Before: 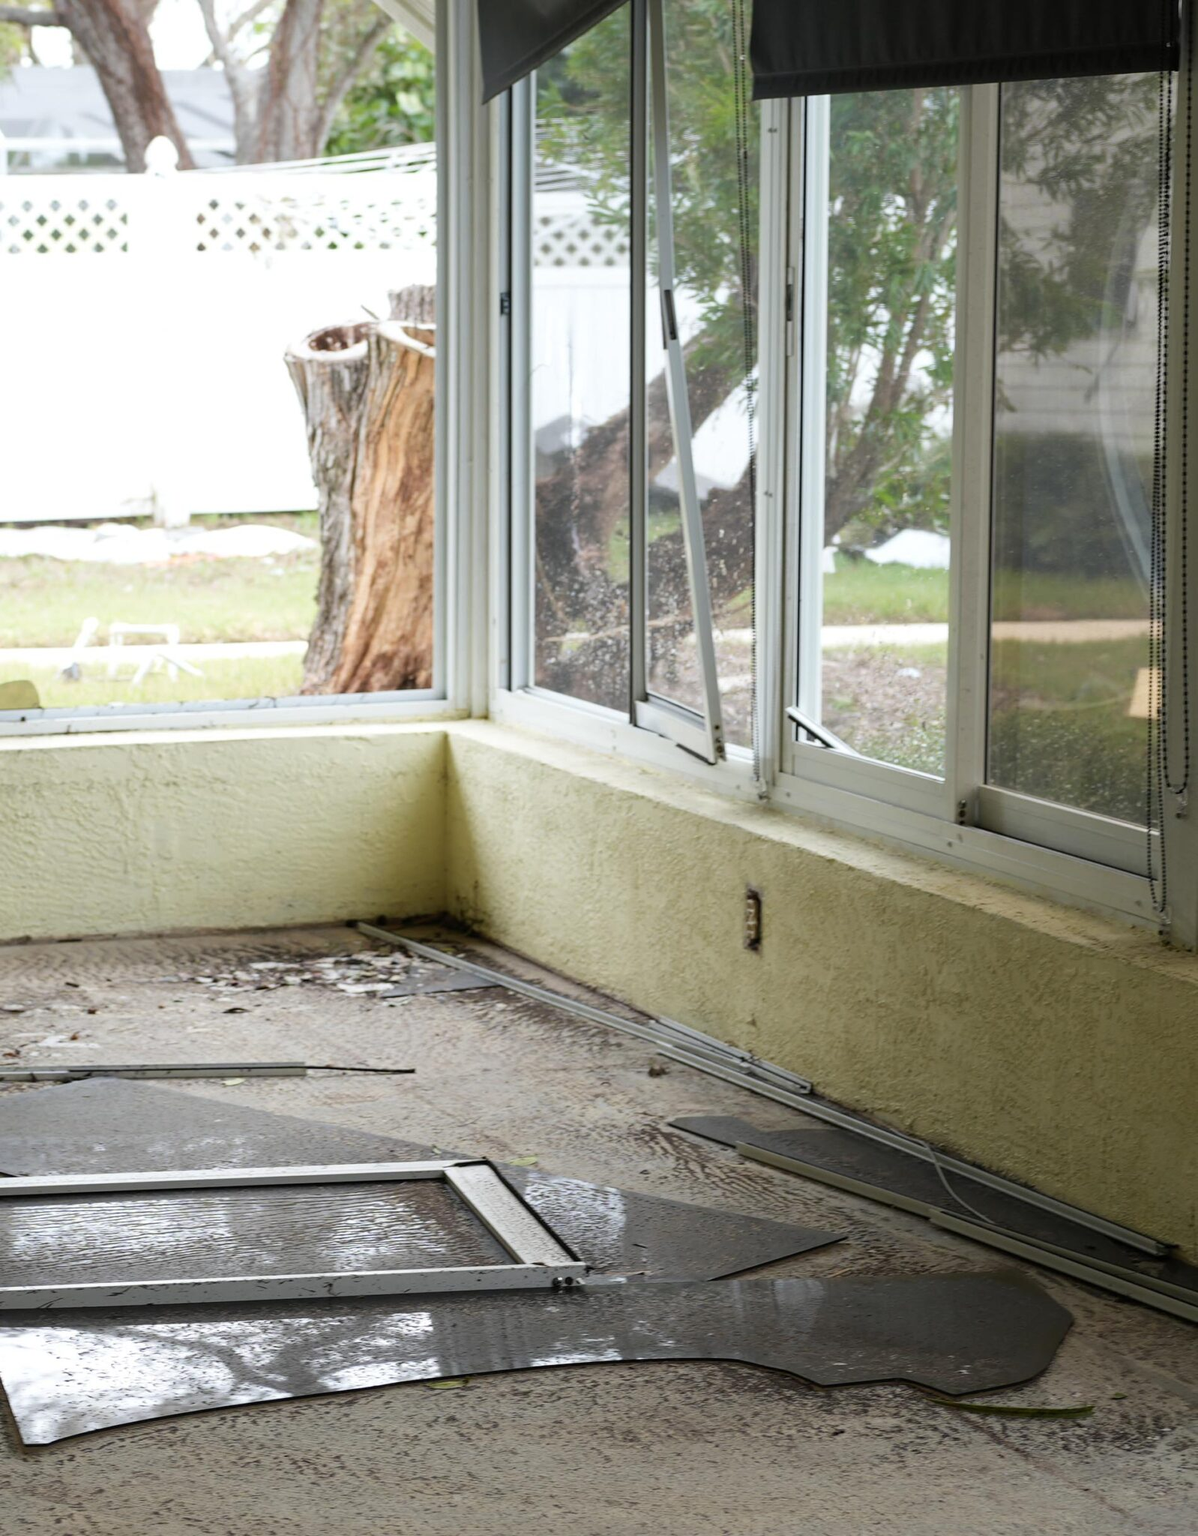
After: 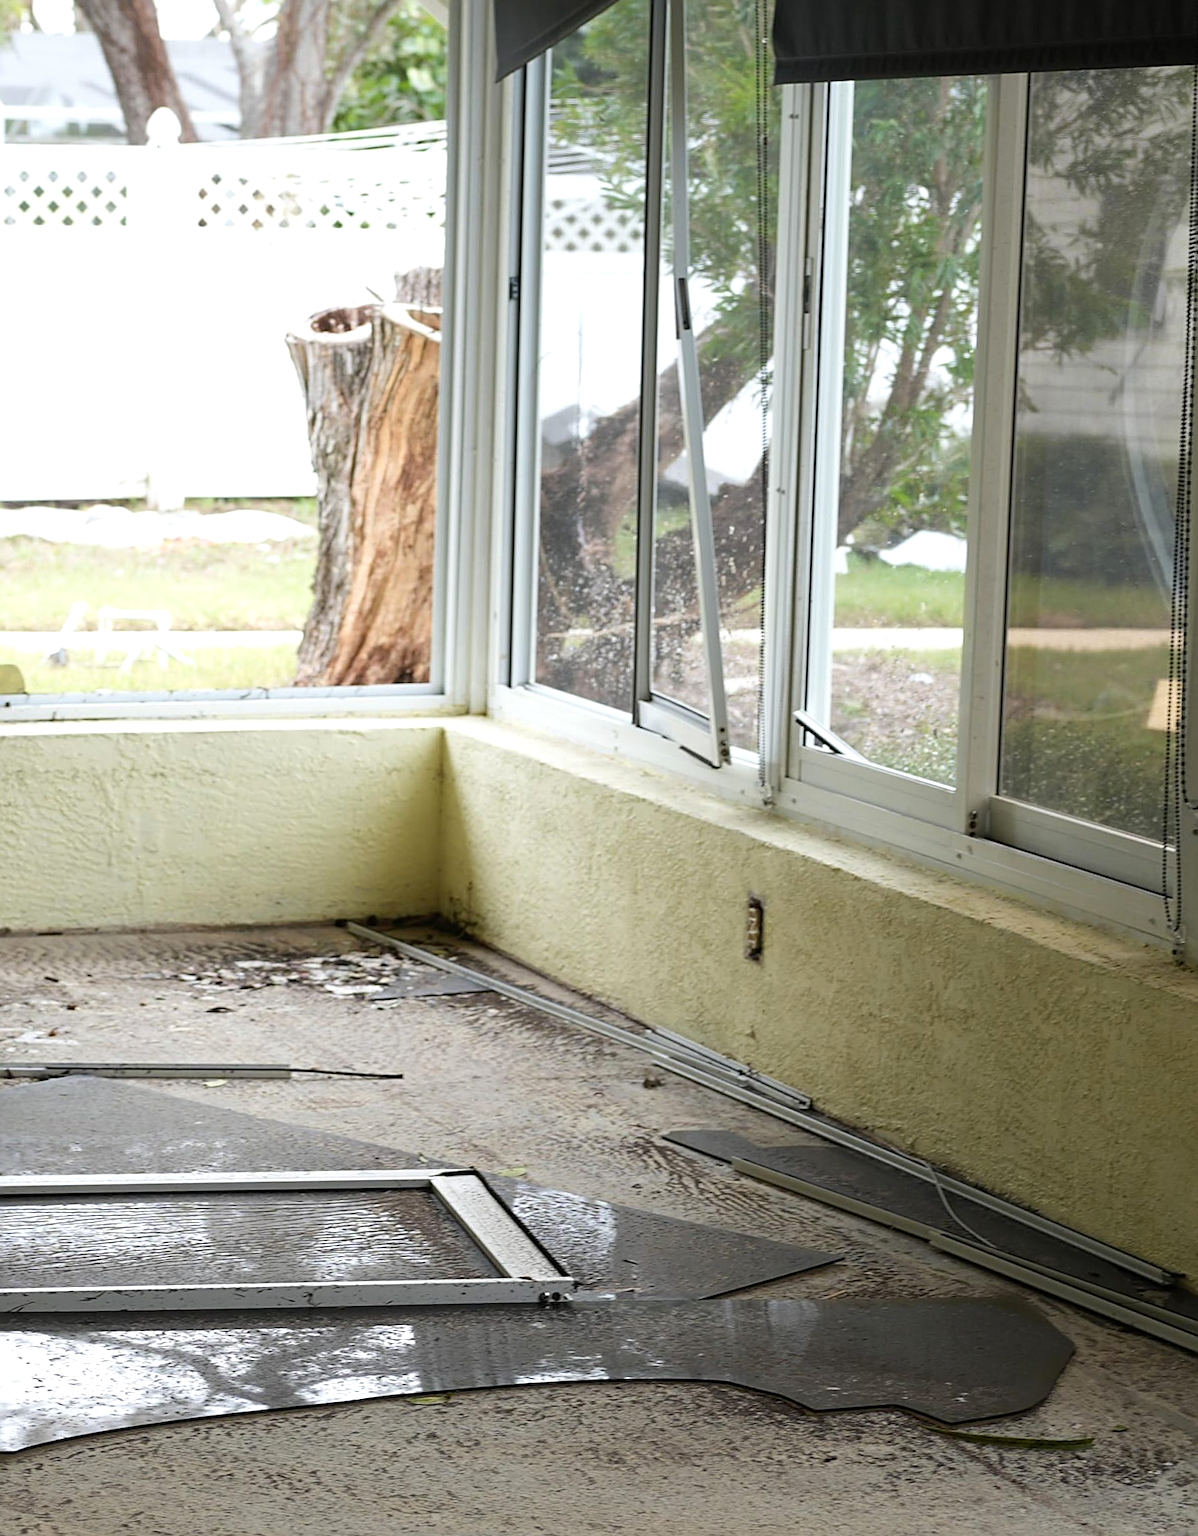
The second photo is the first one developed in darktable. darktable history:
crop and rotate: angle -1.35°
sharpen: on, module defaults
levels: levels [0, 0.476, 0.951]
